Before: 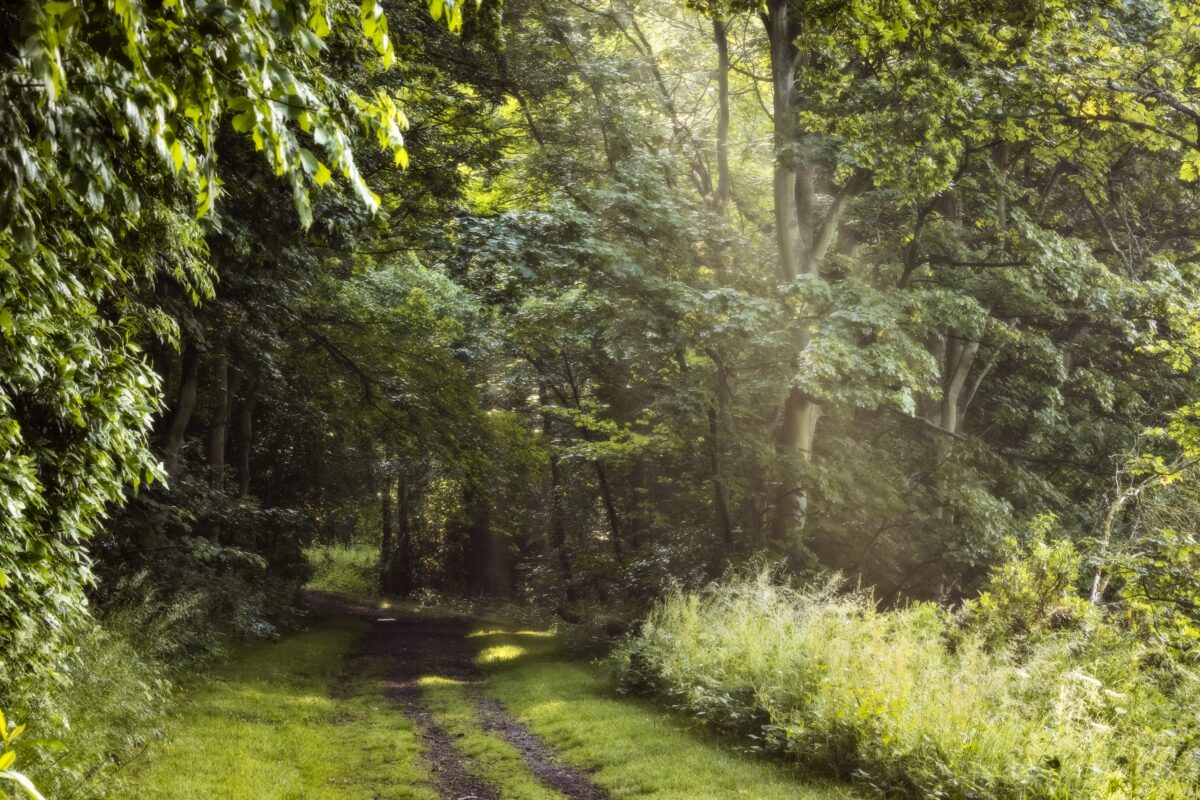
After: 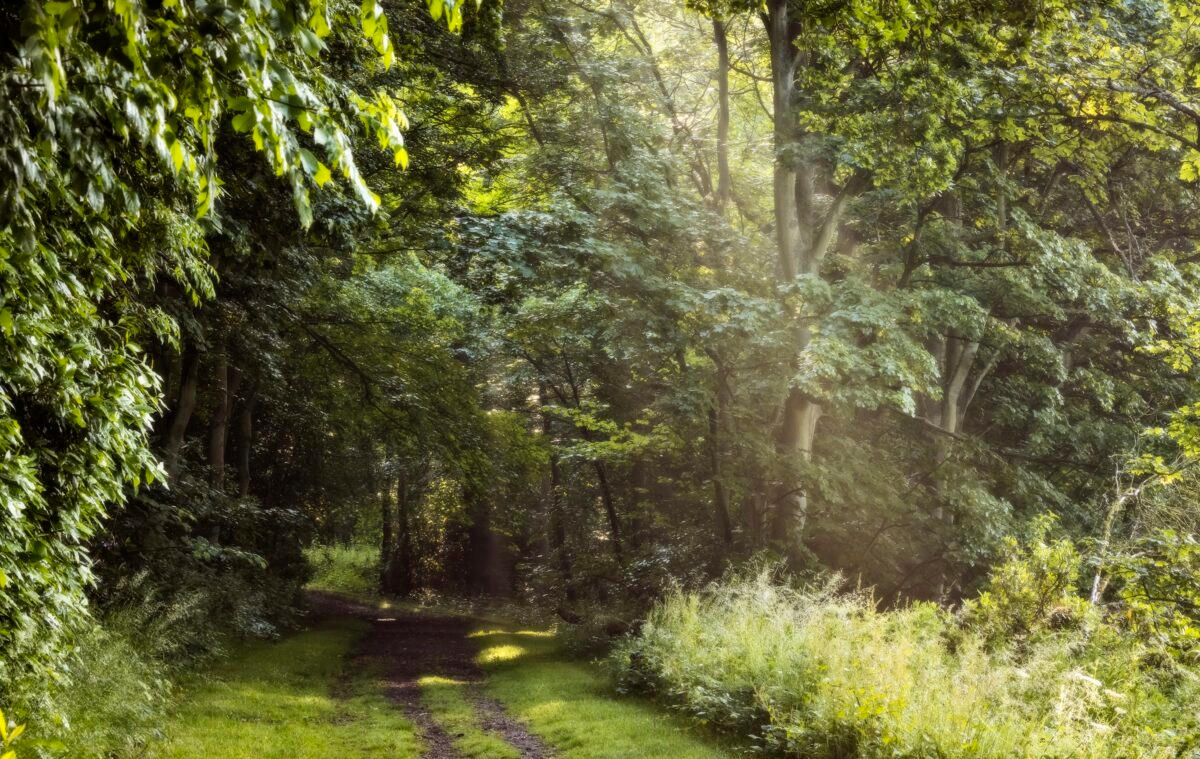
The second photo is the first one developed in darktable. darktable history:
crop and rotate: top 0%, bottom 5.097%
contrast brightness saturation: saturation -0.04
base curve: exposure shift 0, preserve colors none
